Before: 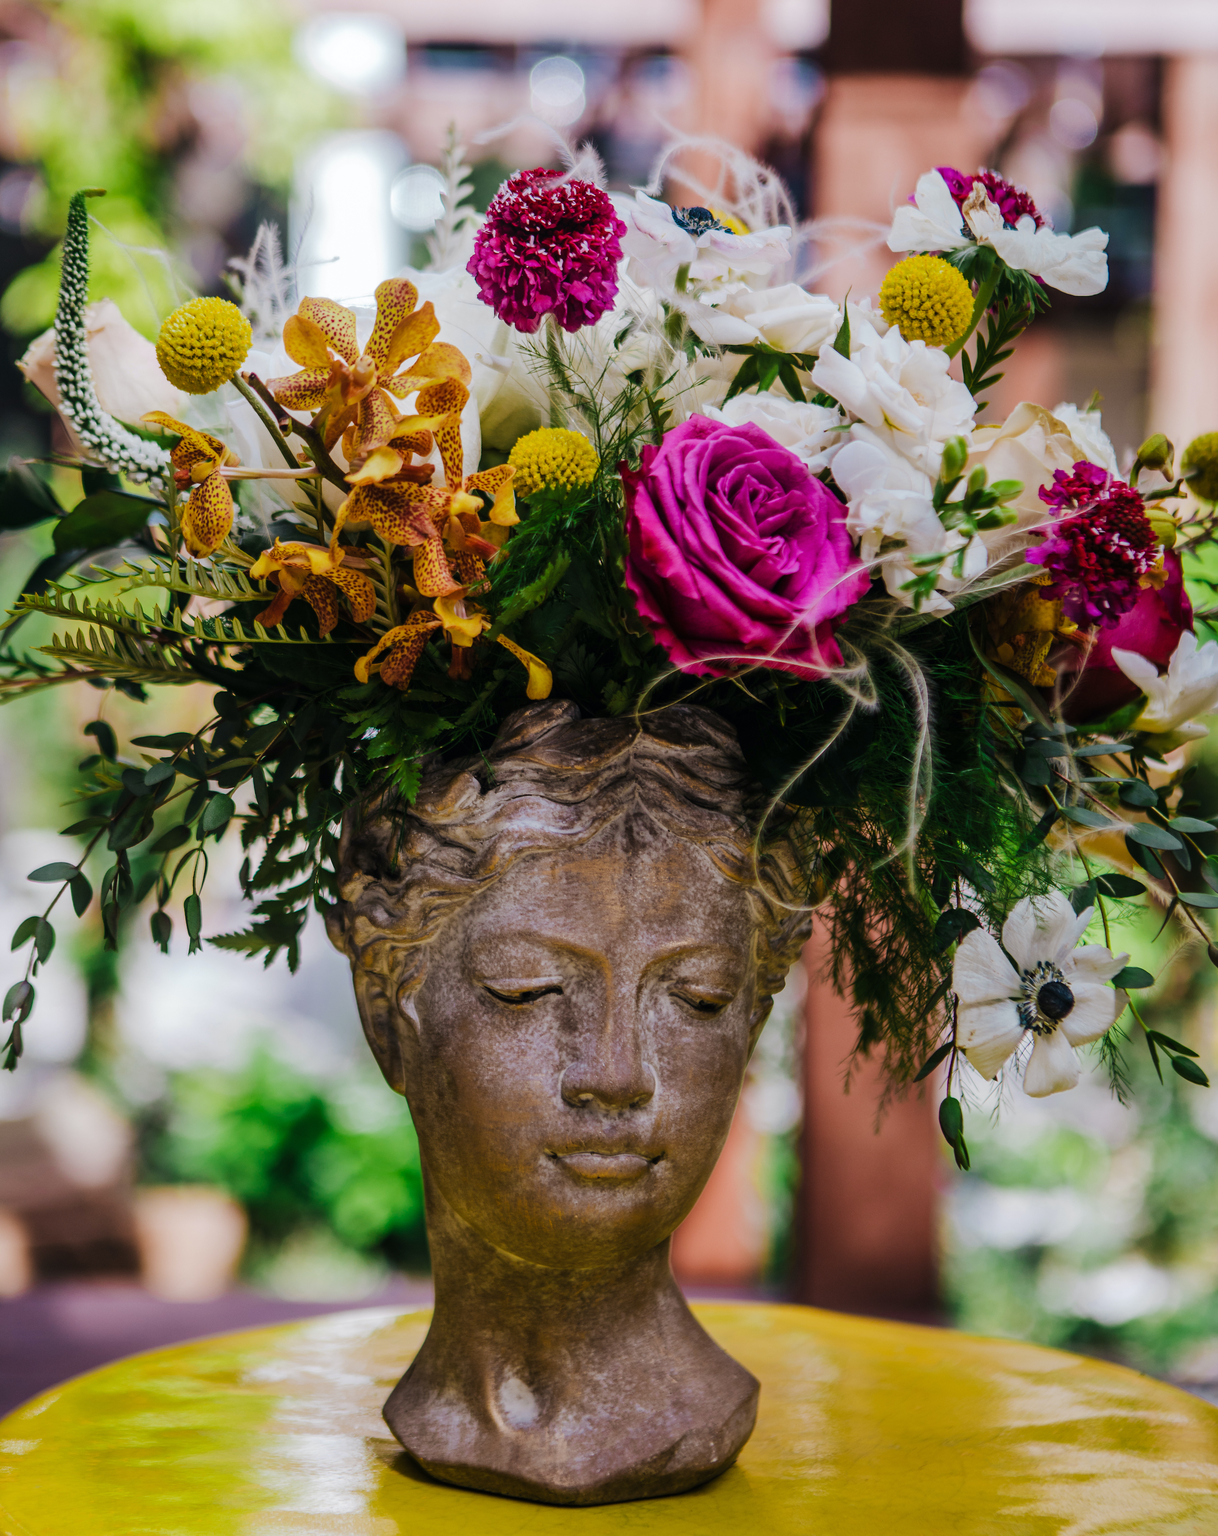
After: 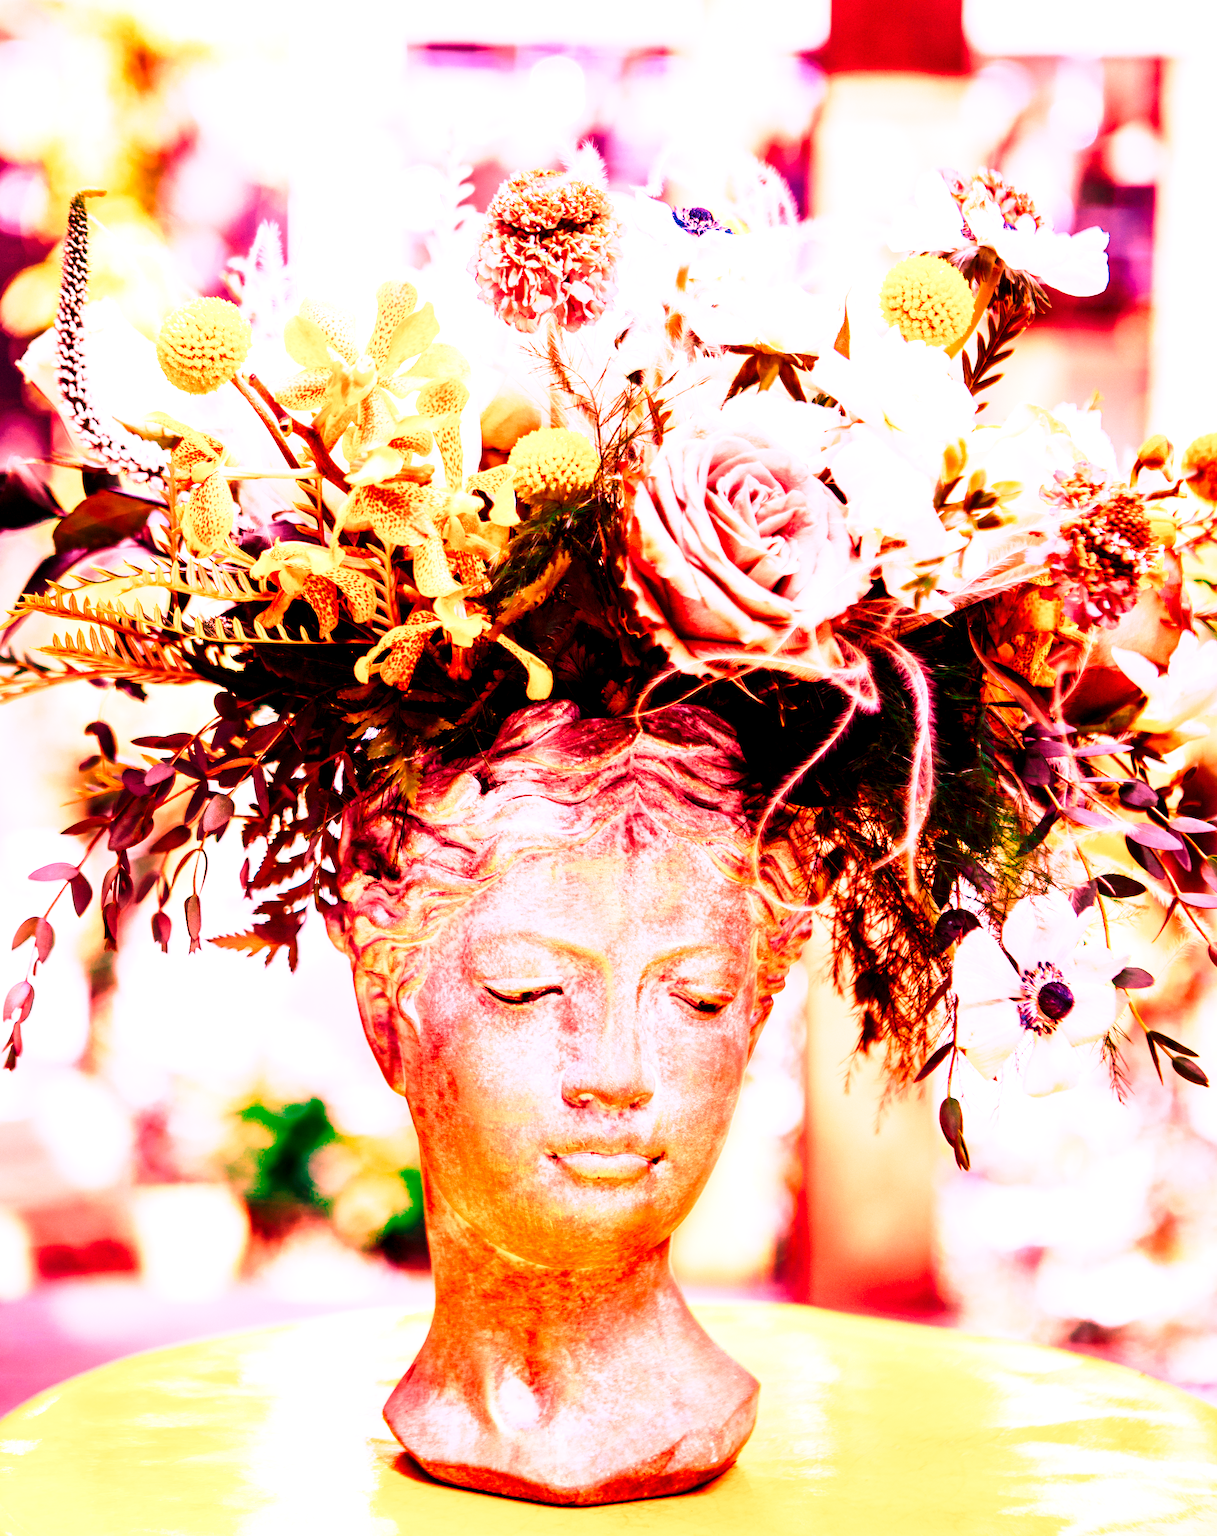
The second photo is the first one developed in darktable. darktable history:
base curve: curves: ch0 [(0, 0) (0.028, 0.03) (0.121, 0.232) (0.46, 0.748) (0.859, 0.968) (1, 1)], preserve colors none
white balance: red 4.26, blue 1.802
exposure: black level correction 0.01, exposure 0.011 EV, compensate highlight preservation false
